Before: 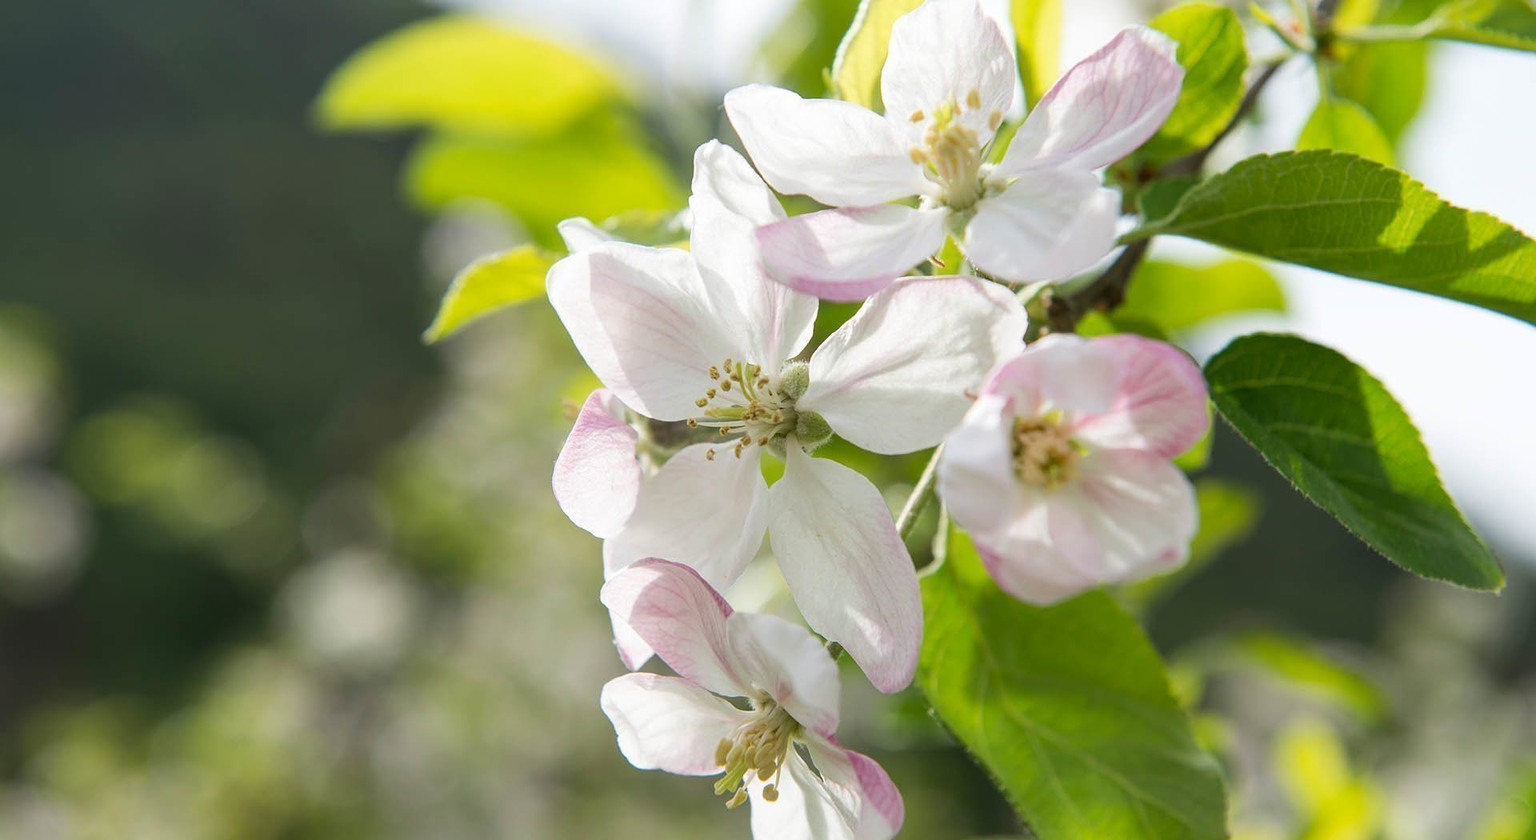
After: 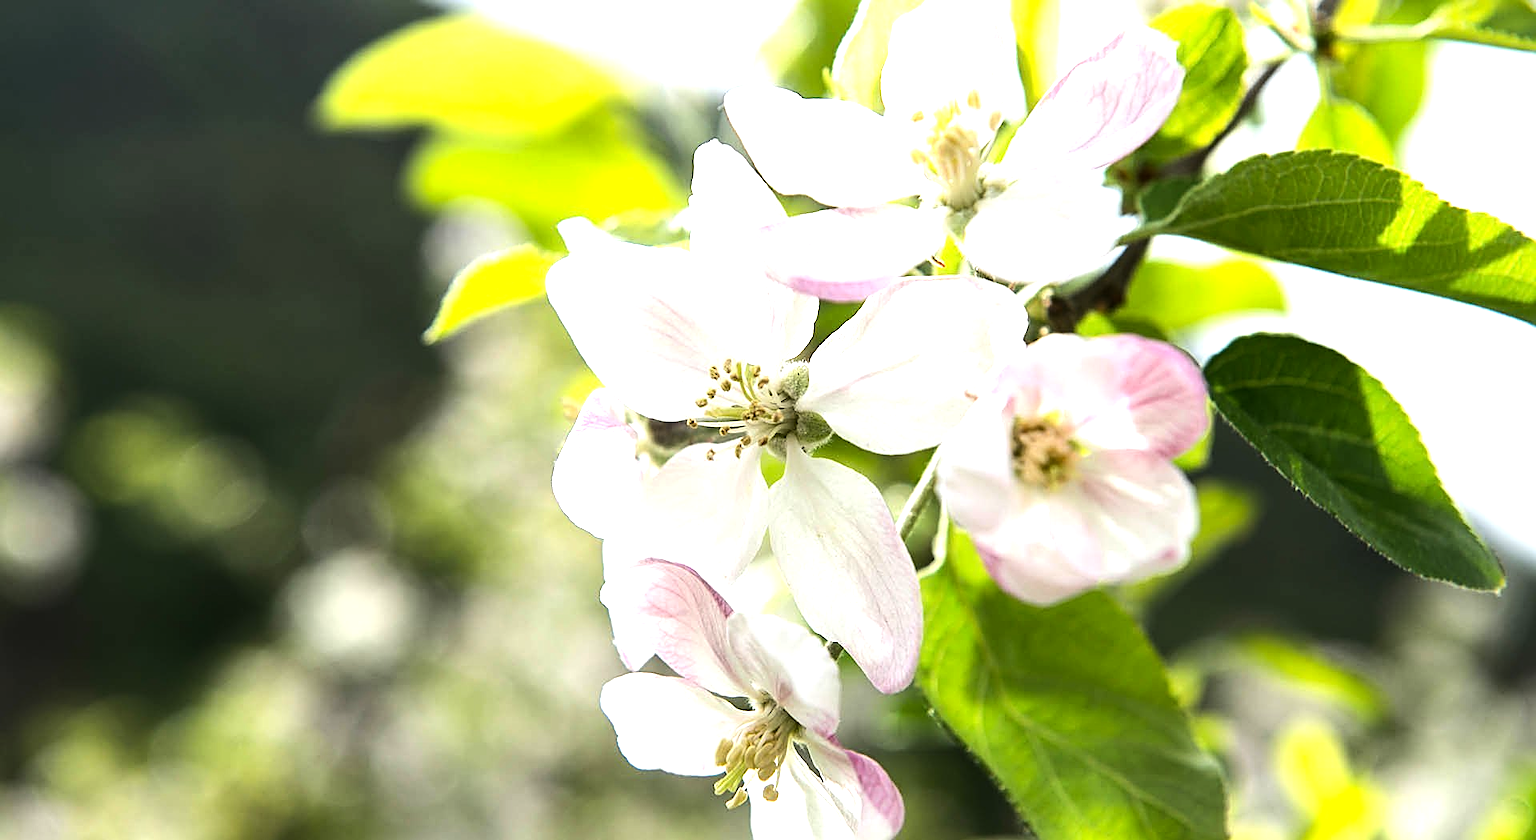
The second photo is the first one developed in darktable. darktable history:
sharpen: on, module defaults
exposure: black level correction 0.001, exposure 0.14 EV, compensate highlight preservation false
tone equalizer: -8 EV -1.08 EV, -7 EV -1.01 EV, -6 EV -0.867 EV, -5 EV -0.578 EV, -3 EV 0.578 EV, -2 EV 0.867 EV, -1 EV 1.01 EV, +0 EV 1.08 EV, edges refinement/feathering 500, mask exposure compensation -1.57 EV, preserve details no
